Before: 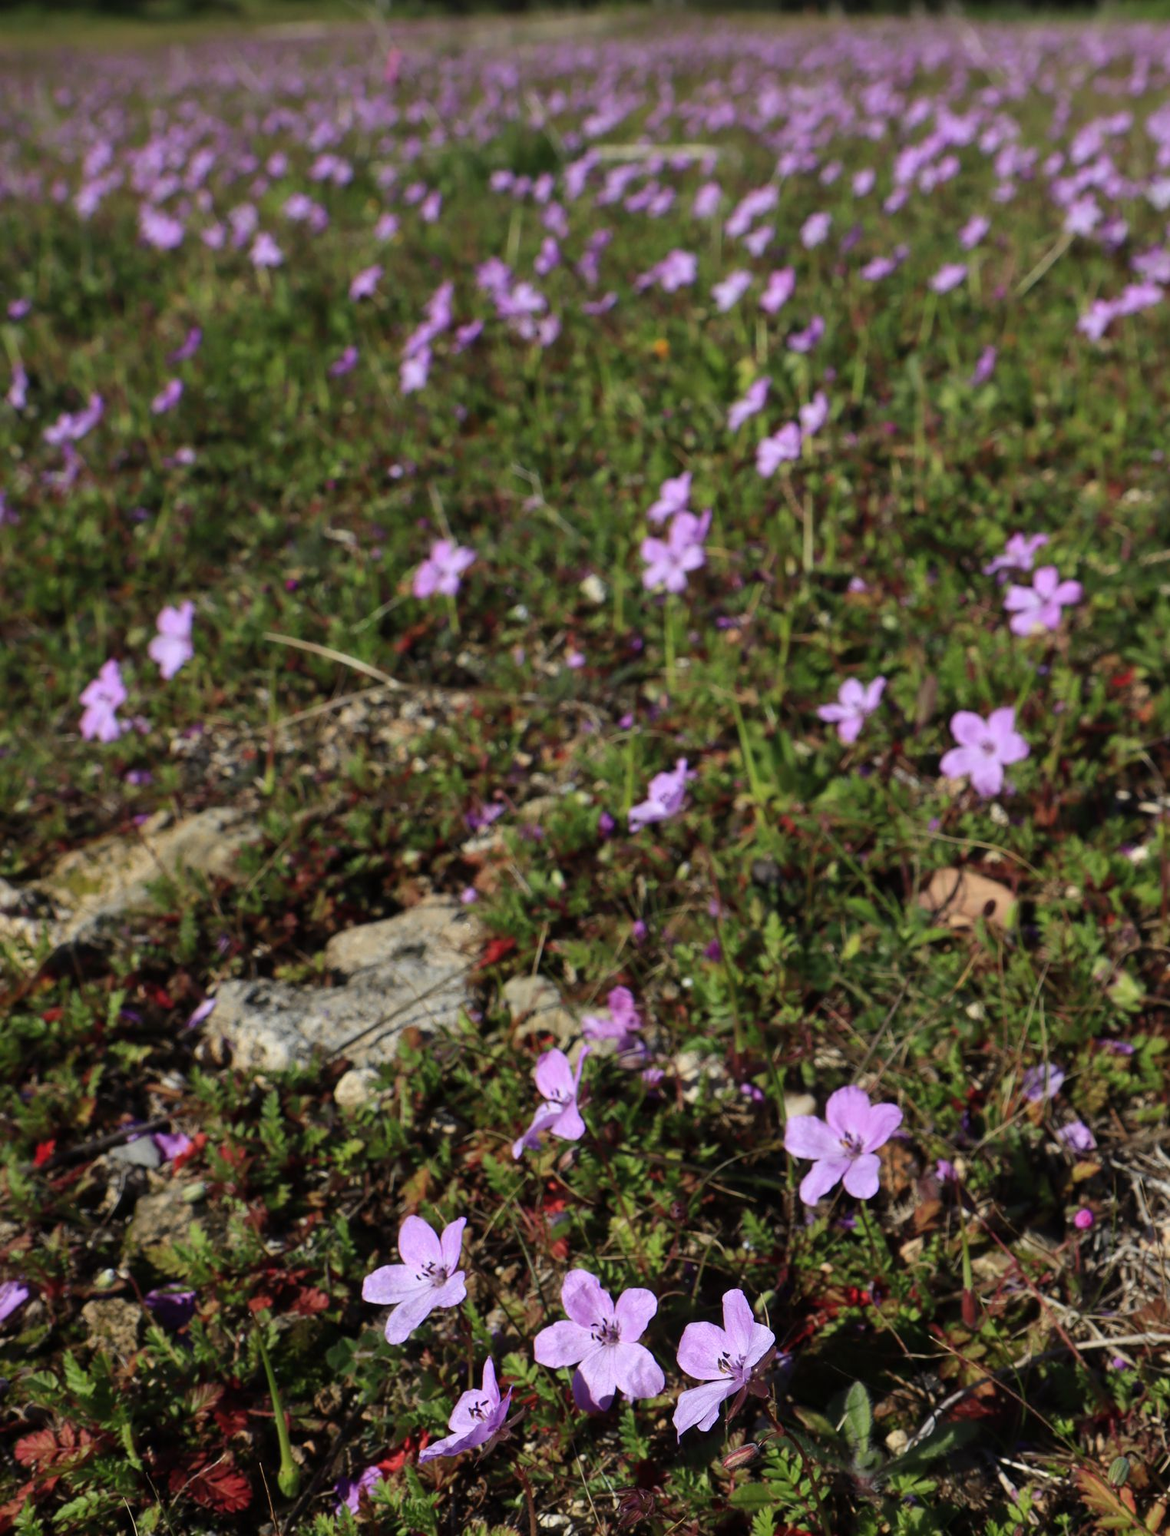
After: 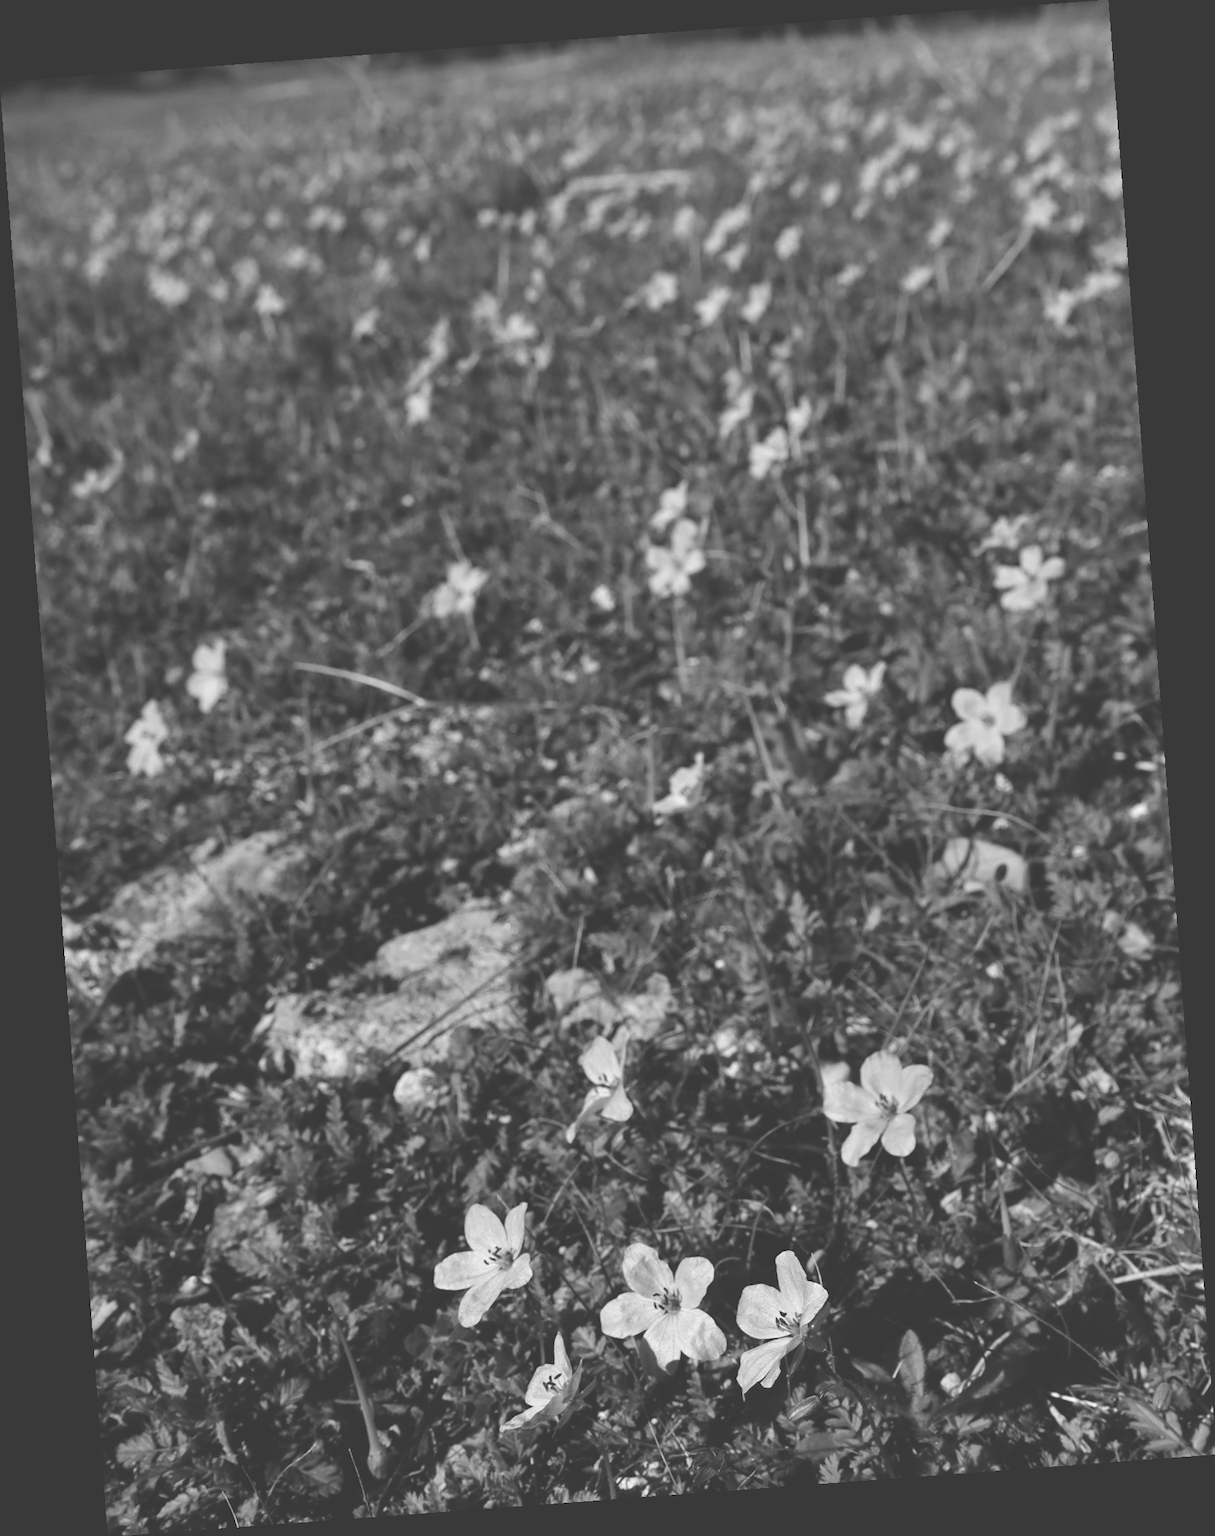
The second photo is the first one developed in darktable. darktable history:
monochrome: on, module defaults
rotate and perspective: rotation -4.25°, automatic cropping off
exposure: black level correction -0.041, exposure 0.064 EV, compensate highlight preservation false
white balance: red 1.127, blue 0.943
